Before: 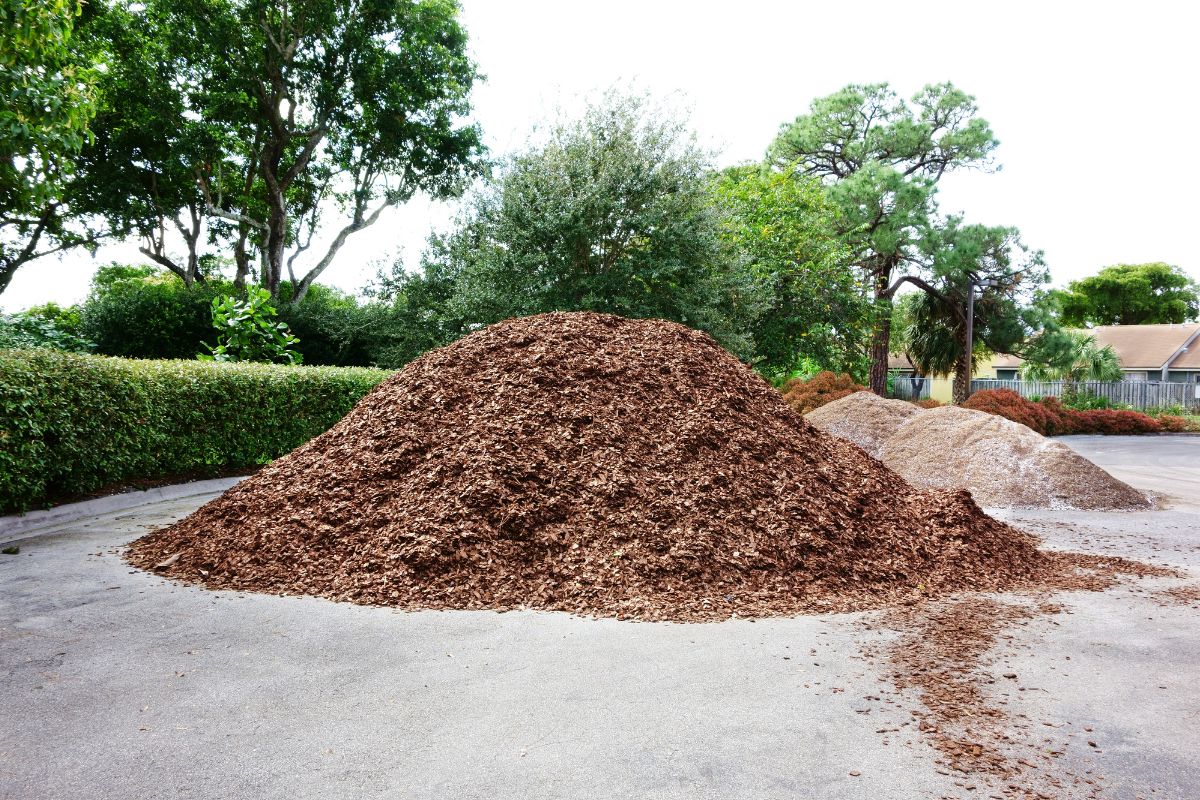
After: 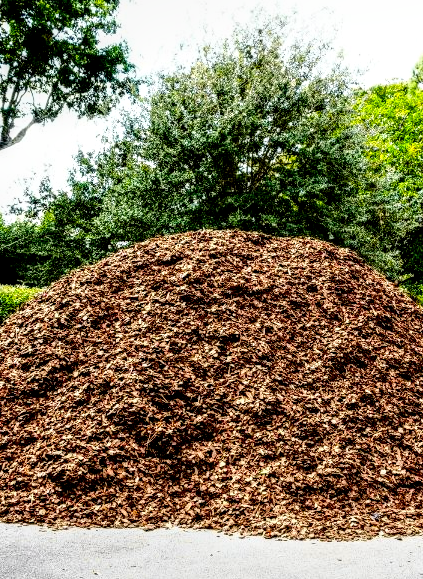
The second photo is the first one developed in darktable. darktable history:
color balance rgb: shadows lift › luminance -10.119%, shadows lift › chroma 0.999%, shadows lift › hue 110.11°, global offset › luminance -1.017%, linear chroma grading › global chroma 24.553%, perceptual saturation grading › global saturation 0.35%
crop and rotate: left 29.471%, top 10.337%, right 35.275%, bottom 17.218%
local contrast: highlights 16%, detail 185%
tone curve: curves: ch0 [(0, 0) (0.136, 0.071) (0.346, 0.366) (0.489, 0.573) (0.66, 0.748) (0.858, 0.926) (1, 0.977)]; ch1 [(0, 0) (0.353, 0.344) (0.45, 0.46) (0.498, 0.498) (0.521, 0.512) (0.563, 0.559) (0.592, 0.605) (0.641, 0.673) (1, 1)]; ch2 [(0, 0) (0.333, 0.346) (0.375, 0.375) (0.424, 0.43) (0.476, 0.492) (0.502, 0.502) (0.524, 0.531) (0.579, 0.61) (0.612, 0.644) (0.641, 0.722) (1, 1)], color space Lab, independent channels, preserve colors none
